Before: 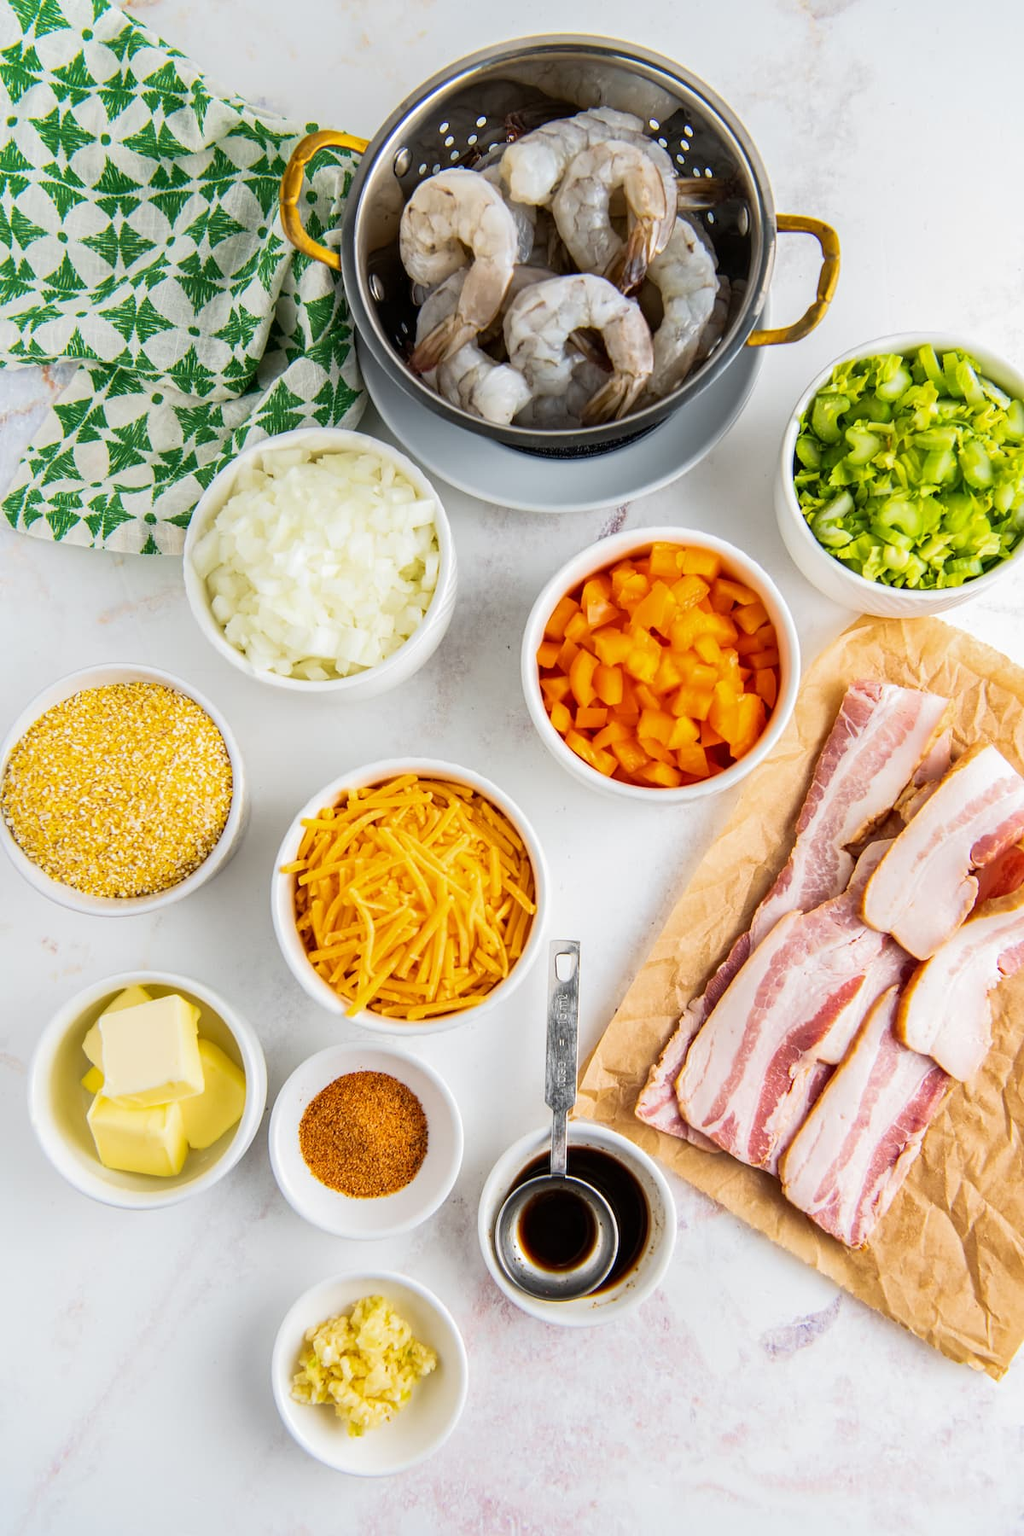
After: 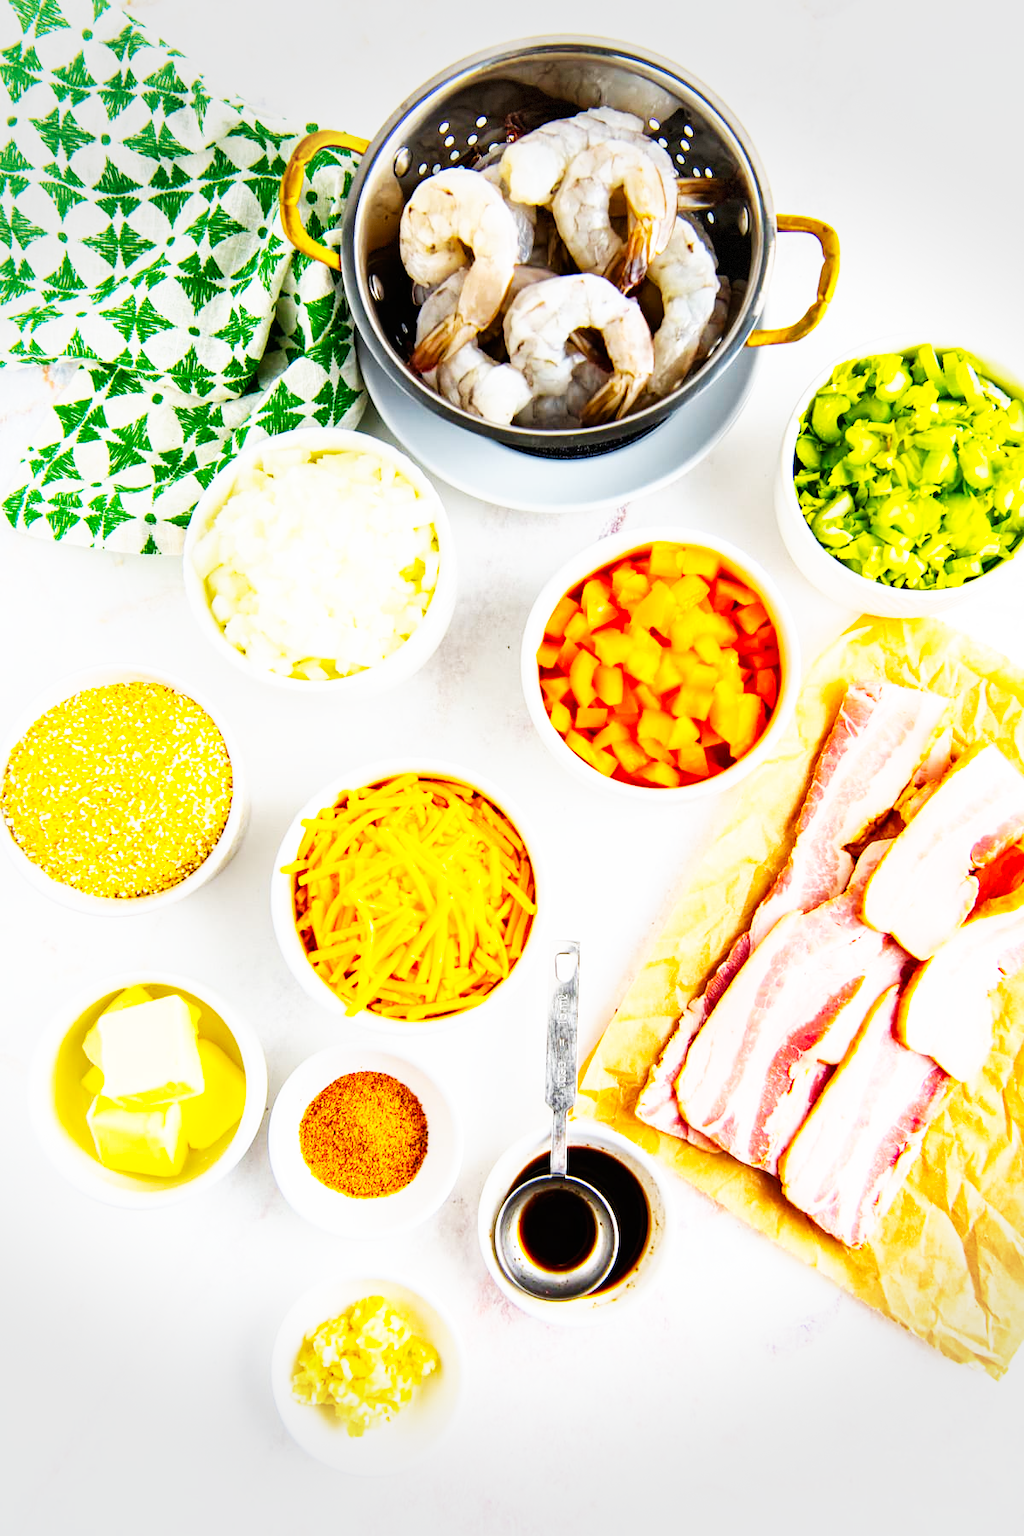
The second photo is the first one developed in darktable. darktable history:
vignetting: fall-off start 91%, fall-off radius 39.39%, brightness -0.182, saturation -0.3, width/height ratio 1.219, shape 1.3, dithering 8-bit output, unbound false
base curve: curves: ch0 [(0, 0) (0.007, 0.004) (0.027, 0.03) (0.046, 0.07) (0.207, 0.54) (0.442, 0.872) (0.673, 0.972) (1, 1)], preserve colors none
color balance rgb: perceptual saturation grading › global saturation 34.05%, global vibrance 5.56%
